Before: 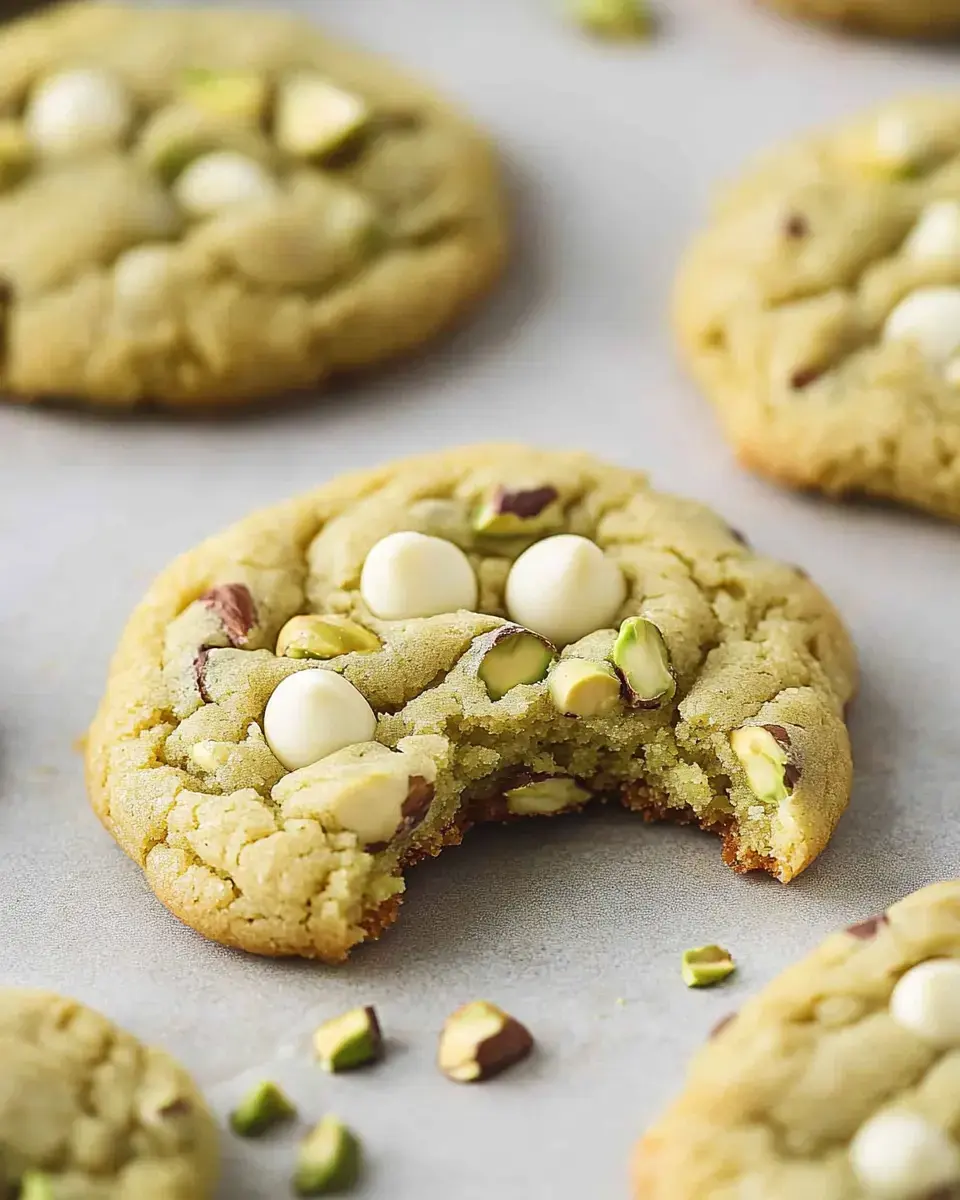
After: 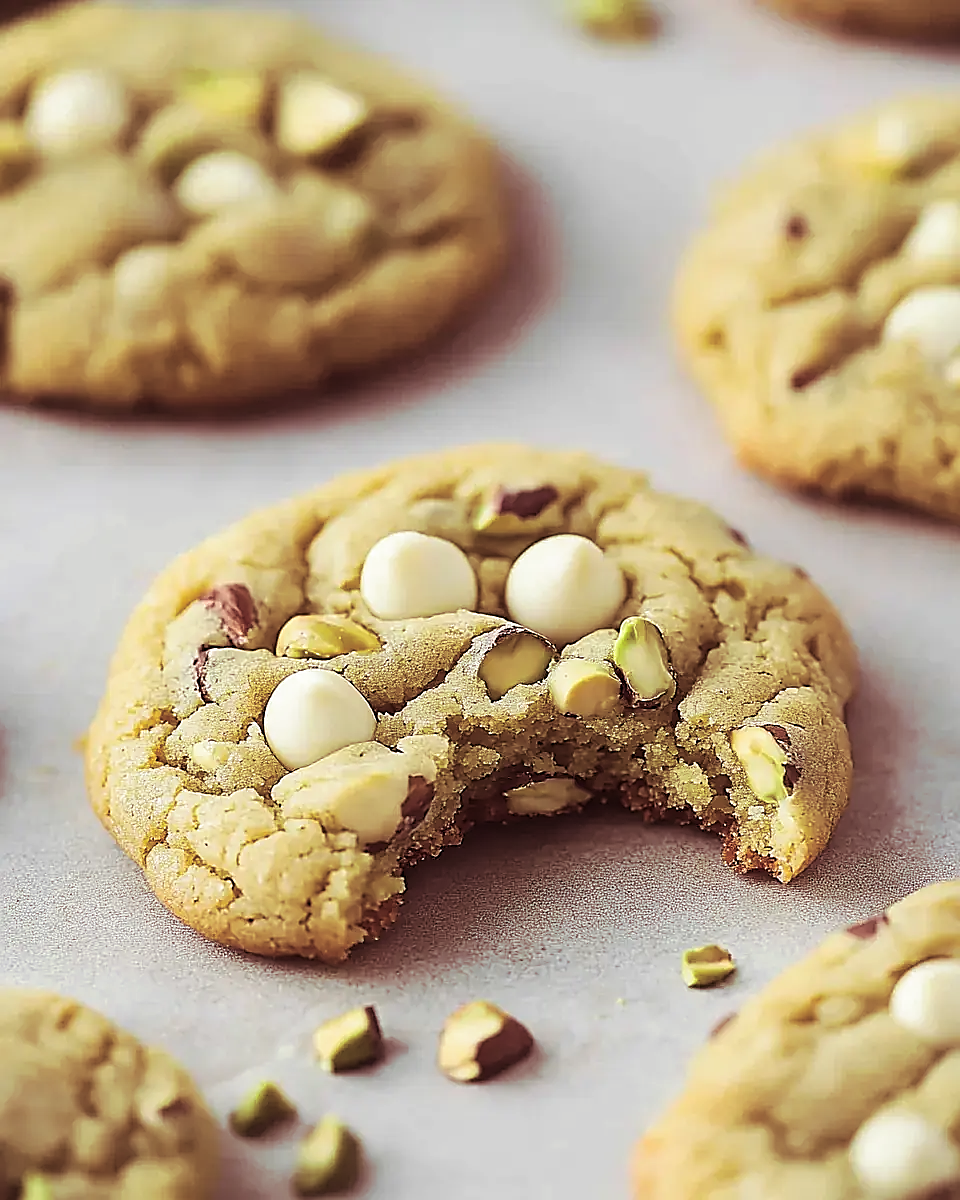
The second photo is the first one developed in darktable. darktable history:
sharpen: radius 1.4, amount 1.25, threshold 0.7
split-toning: on, module defaults
